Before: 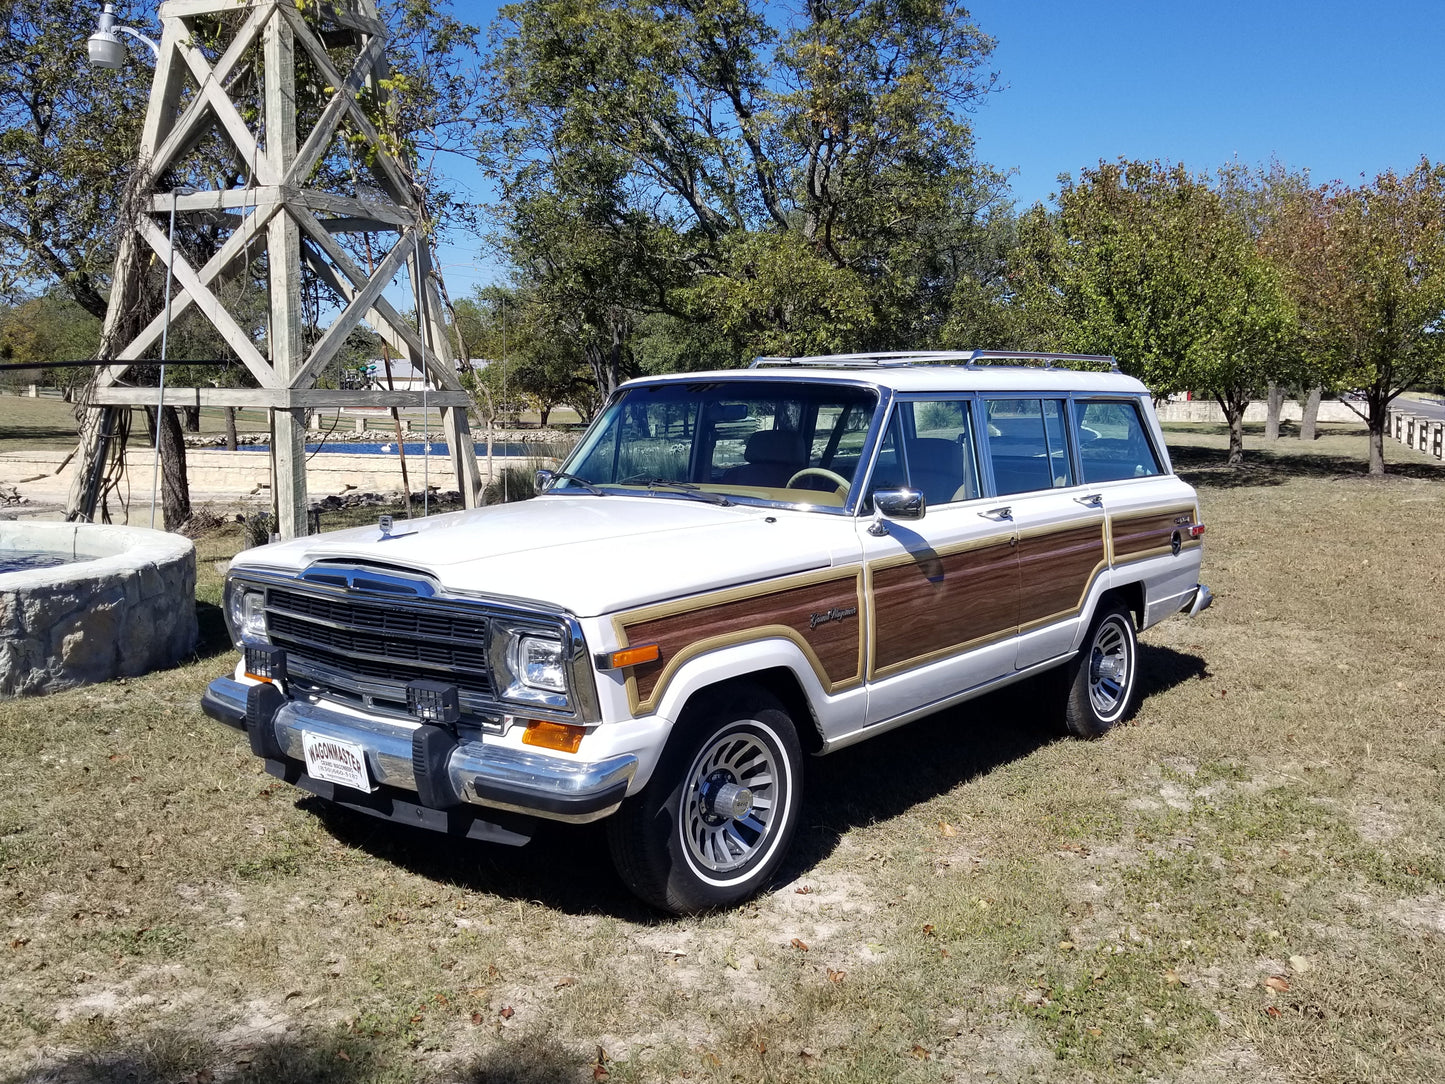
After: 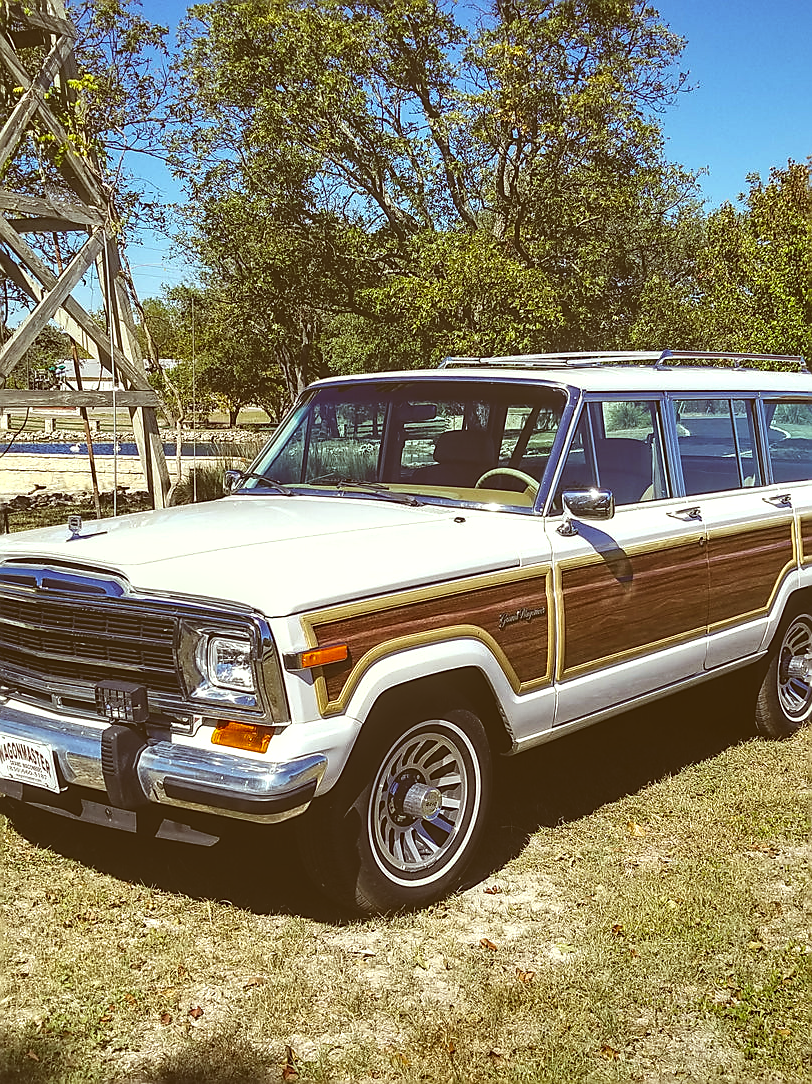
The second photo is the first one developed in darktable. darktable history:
crop: left 21.534%, right 22.254%
exposure: black level correction -0.062, exposure -0.05 EV, compensate exposure bias true, compensate highlight preservation false
color correction: highlights a* -6.12, highlights b* 9.25, shadows a* 10.16, shadows b* 23.17
local contrast: shadows 179%, detail 226%
color balance rgb: linear chroma grading › global chroma 14.673%, perceptual saturation grading › global saturation 36.902%, perceptual brilliance grading › global brilliance 3.401%, contrast -29.555%
sharpen: radius 1.387, amount 1.239, threshold 0.71
